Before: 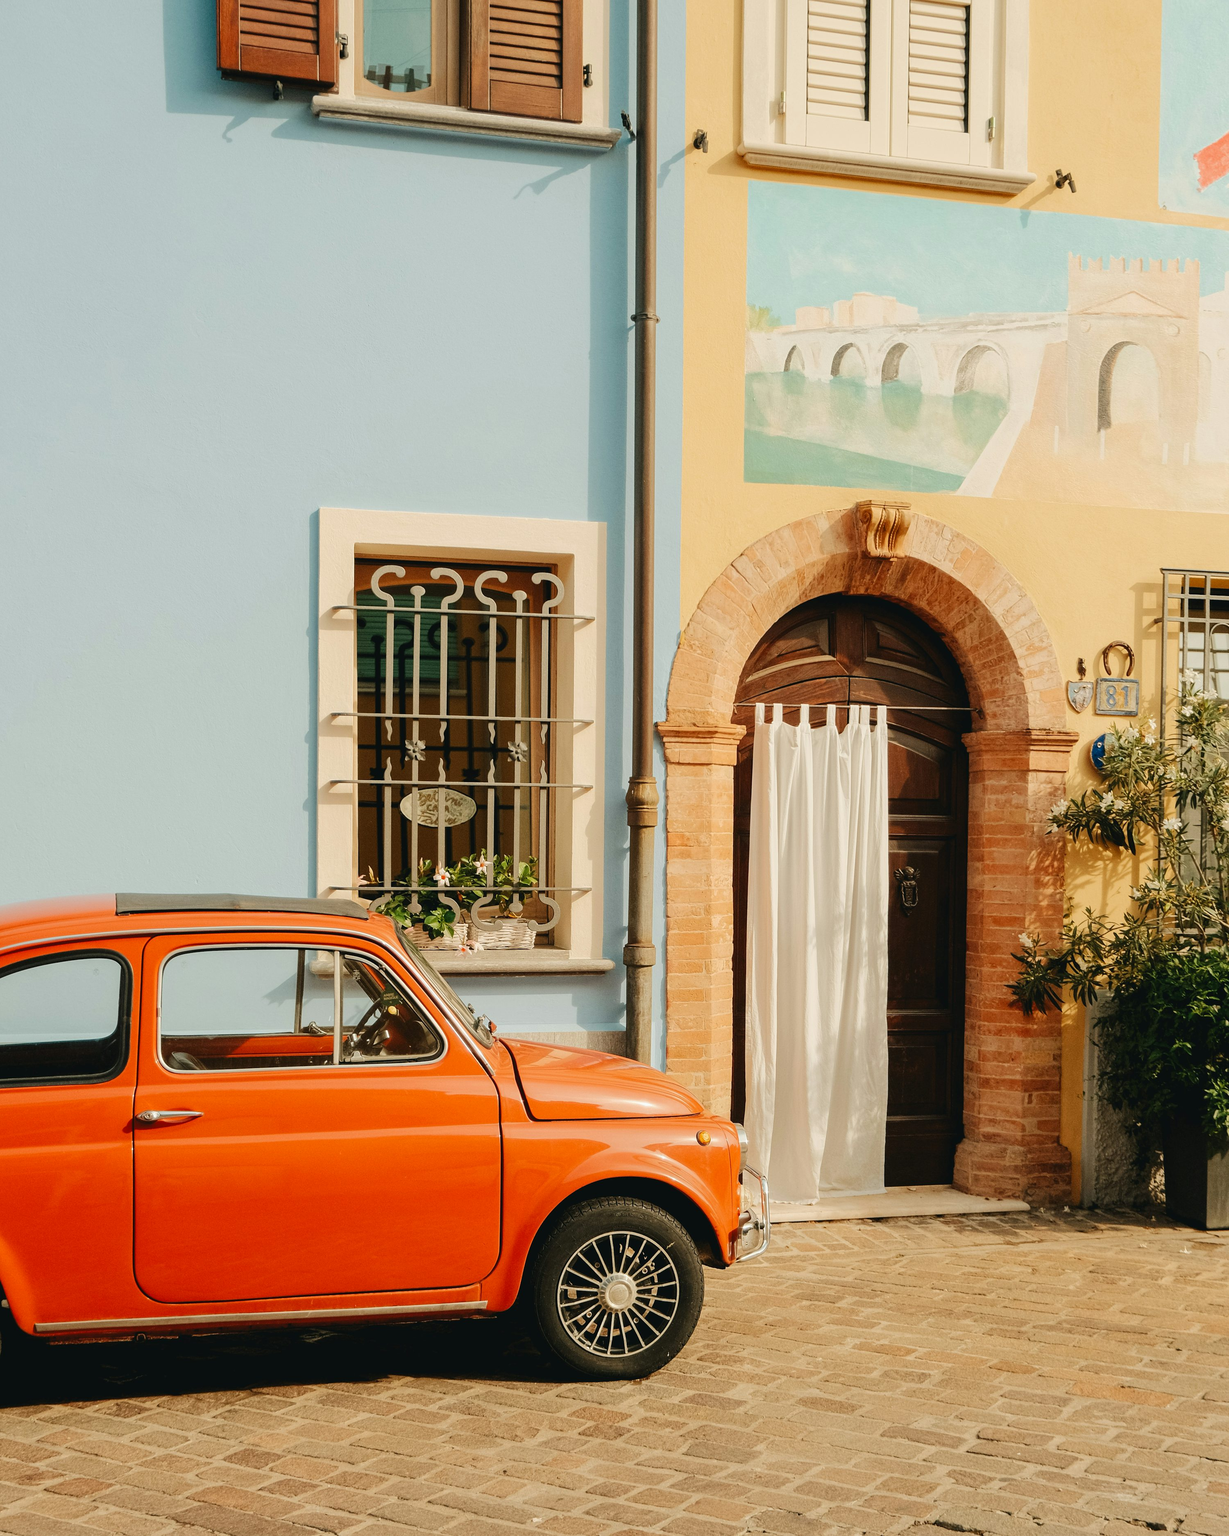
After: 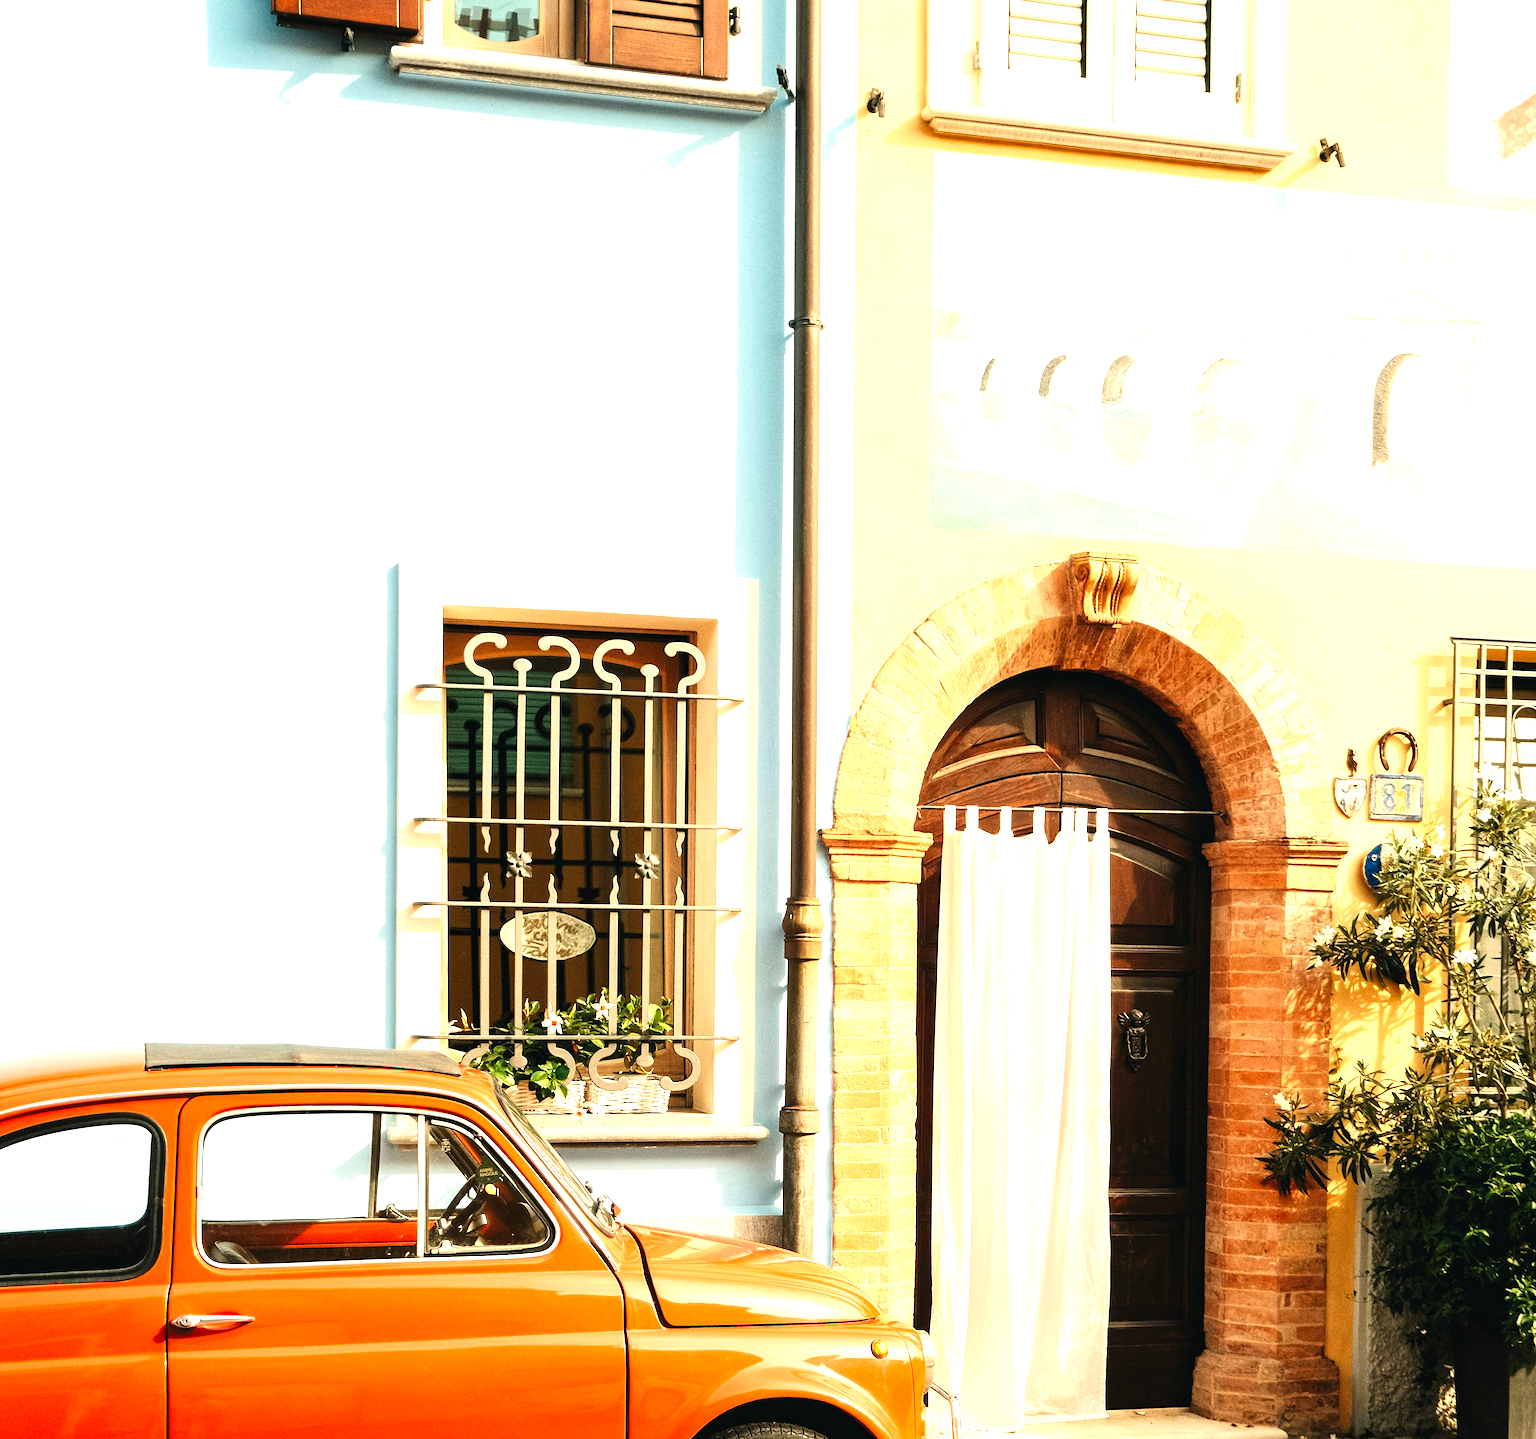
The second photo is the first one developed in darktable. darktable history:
crop: top 3.857%, bottom 21.132%
levels: levels [0.012, 0.367, 0.697]
